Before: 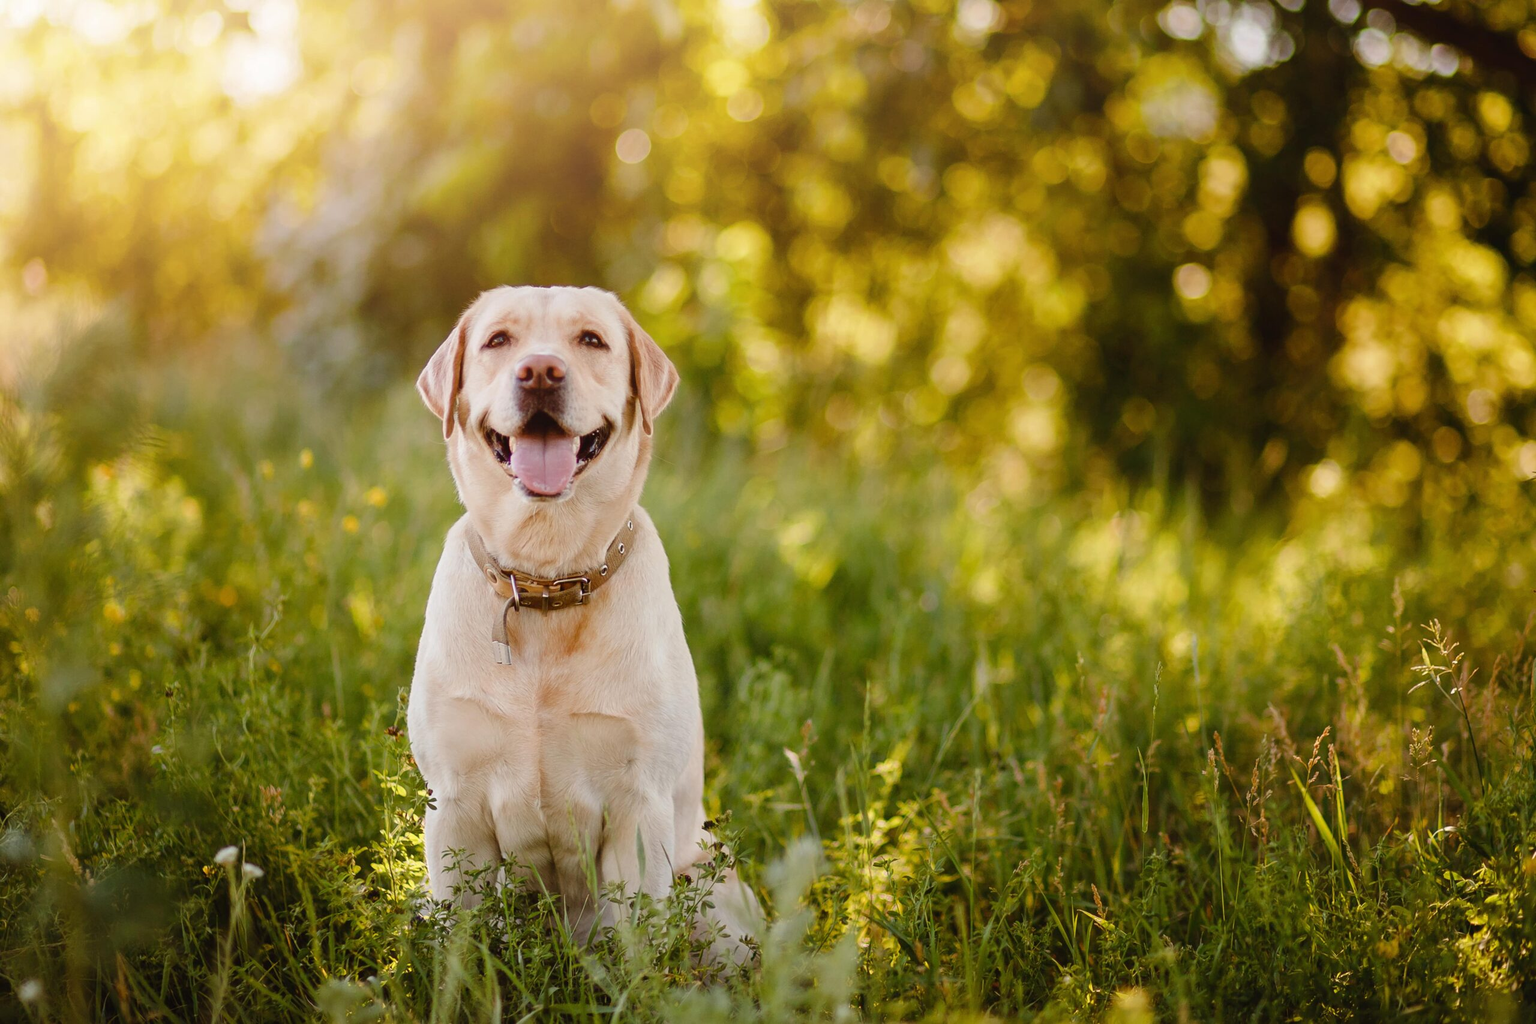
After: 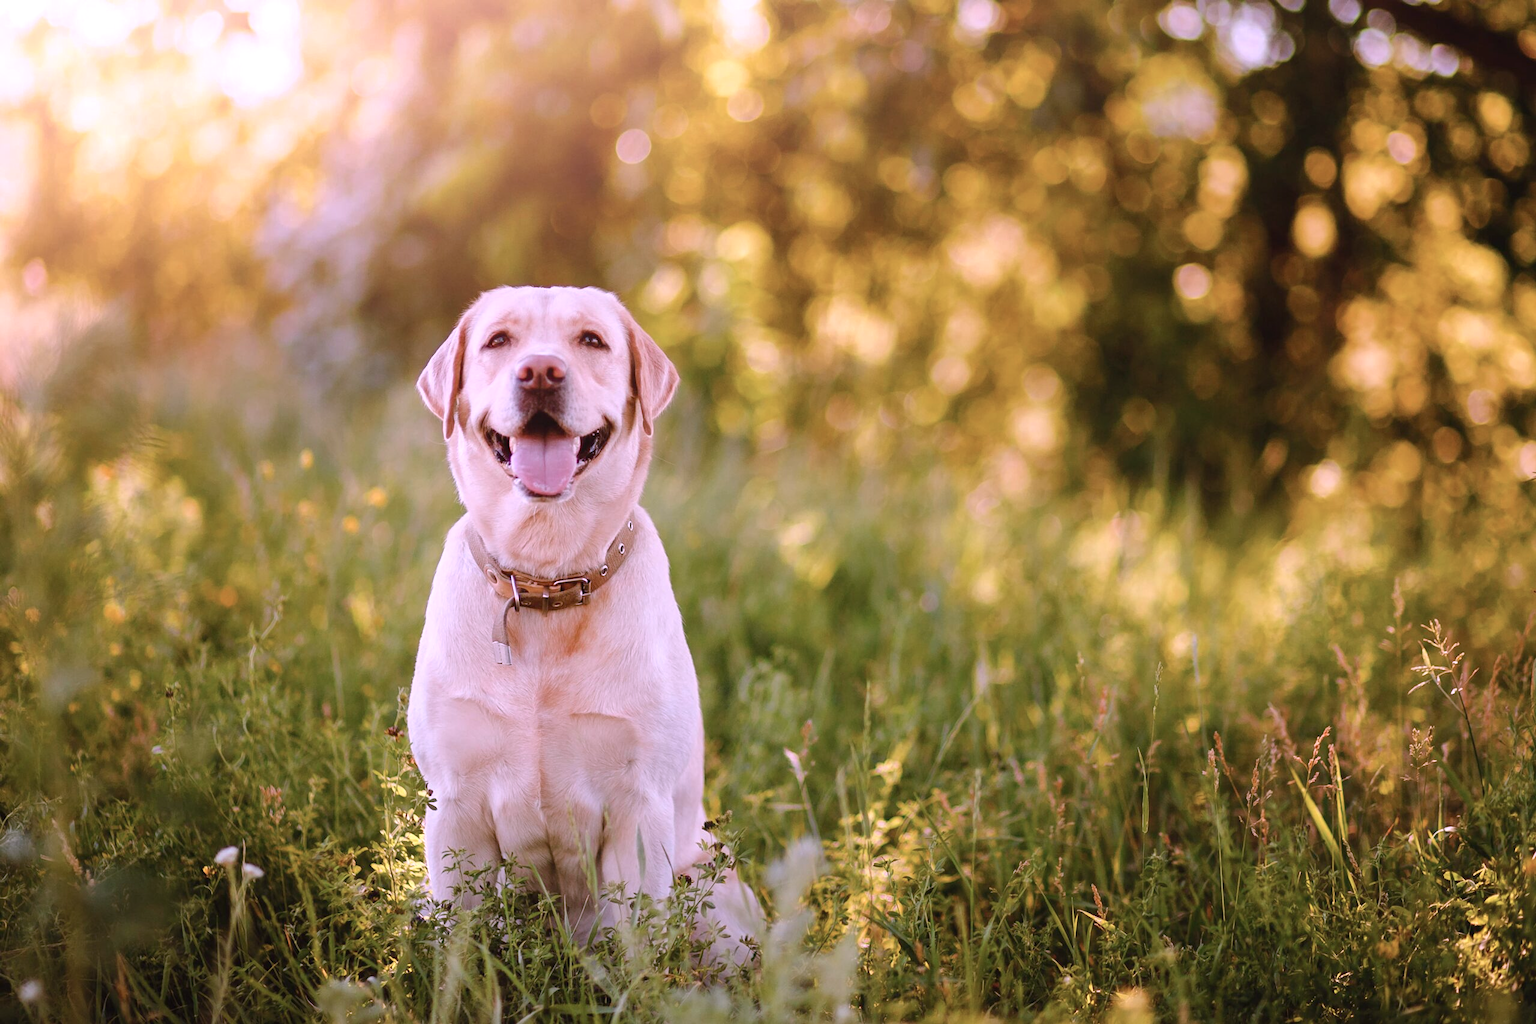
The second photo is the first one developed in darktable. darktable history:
exposure: exposure 0.236 EV, compensate highlight preservation false
tone equalizer: -8 EV -1.84 EV, -7 EV -1.16 EV, -6 EV -1.62 EV, smoothing diameter 25%, edges refinement/feathering 10, preserve details guided filter
color correction: highlights a* 15.03, highlights b* -25.07
